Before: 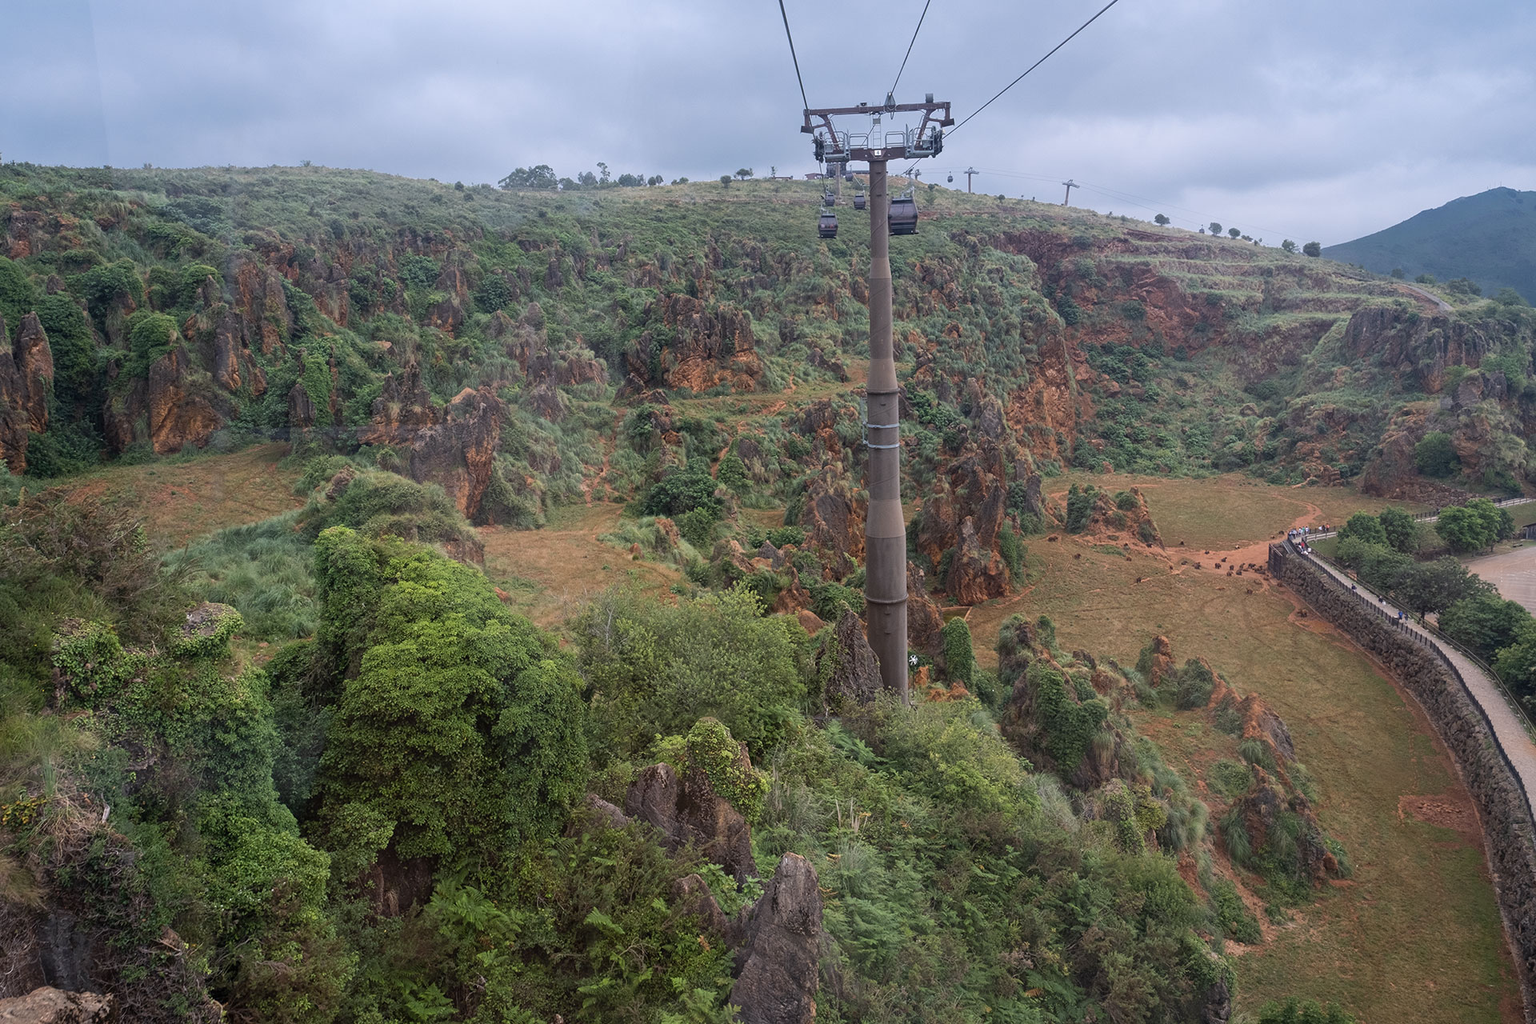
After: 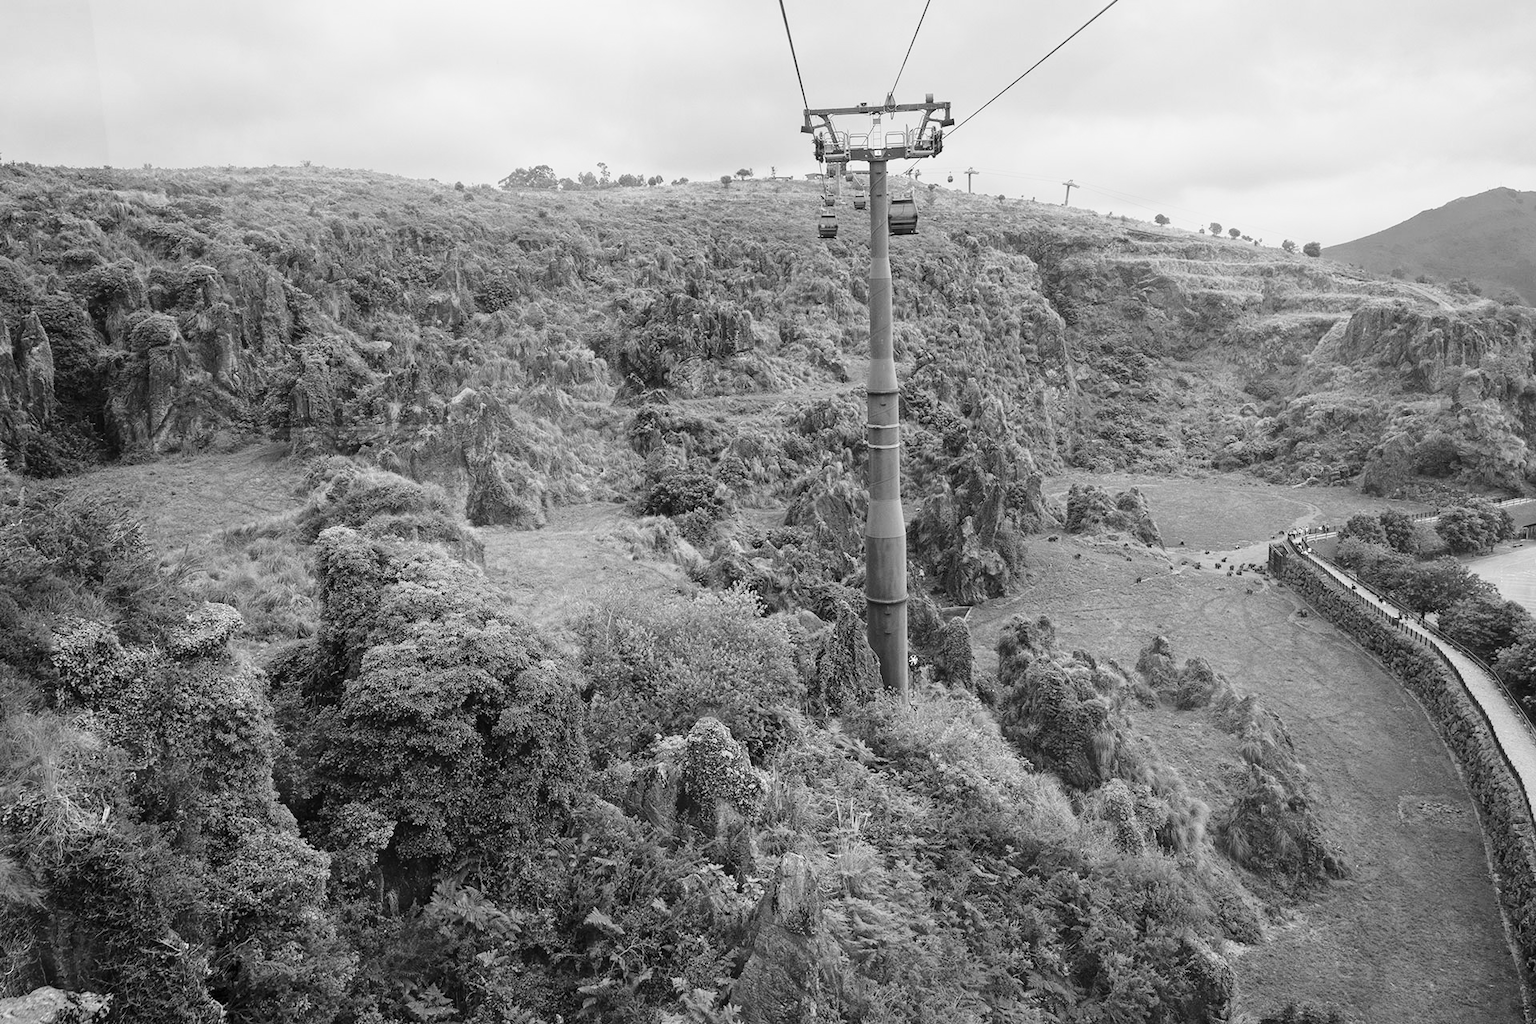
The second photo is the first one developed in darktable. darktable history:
white balance: red 1, blue 1
base curve: curves: ch0 [(0, 0) (0.028, 0.03) (0.121, 0.232) (0.46, 0.748) (0.859, 0.968) (1, 1)], preserve colors none
color balance rgb: global vibrance 20%
monochrome: on, module defaults
